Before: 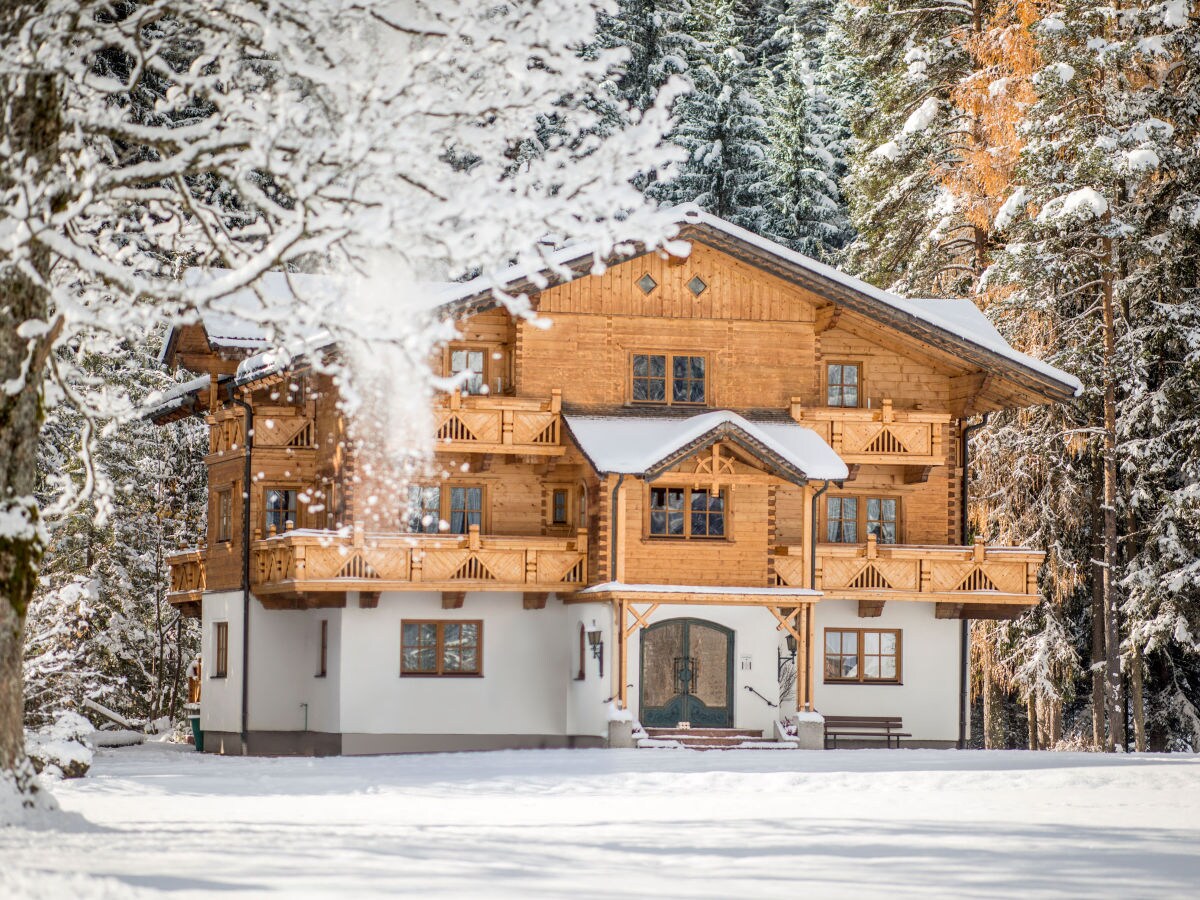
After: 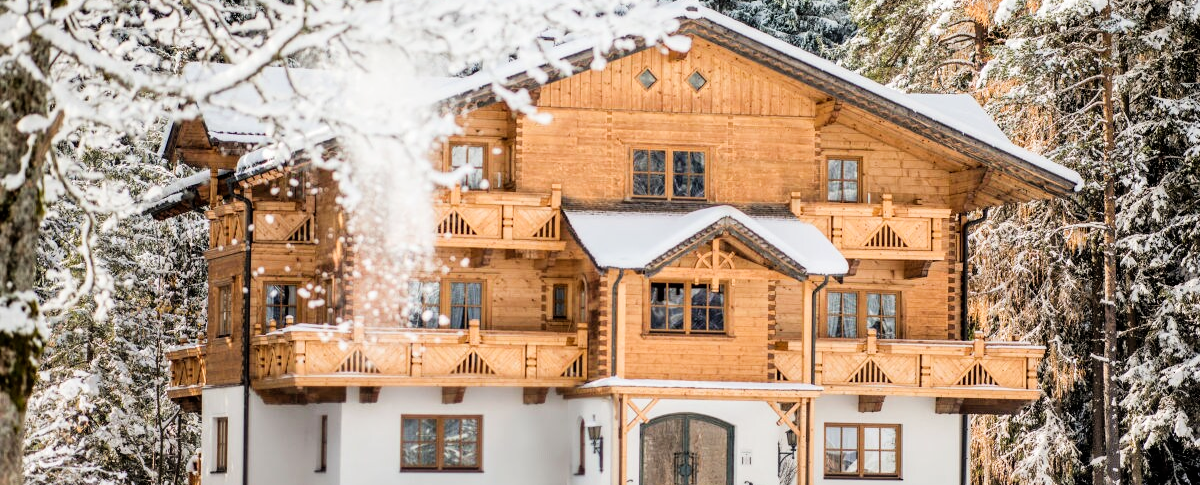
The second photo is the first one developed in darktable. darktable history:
crop and rotate: top 22.84%, bottom 23.222%
levels: mode automatic
filmic rgb: black relative exposure -7.65 EV, white relative exposure 3.95 EV, threshold 2.94 EV, hardness 4.01, contrast 1.097, highlights saturation mix -30.27%, enable highlight reconstruction true
